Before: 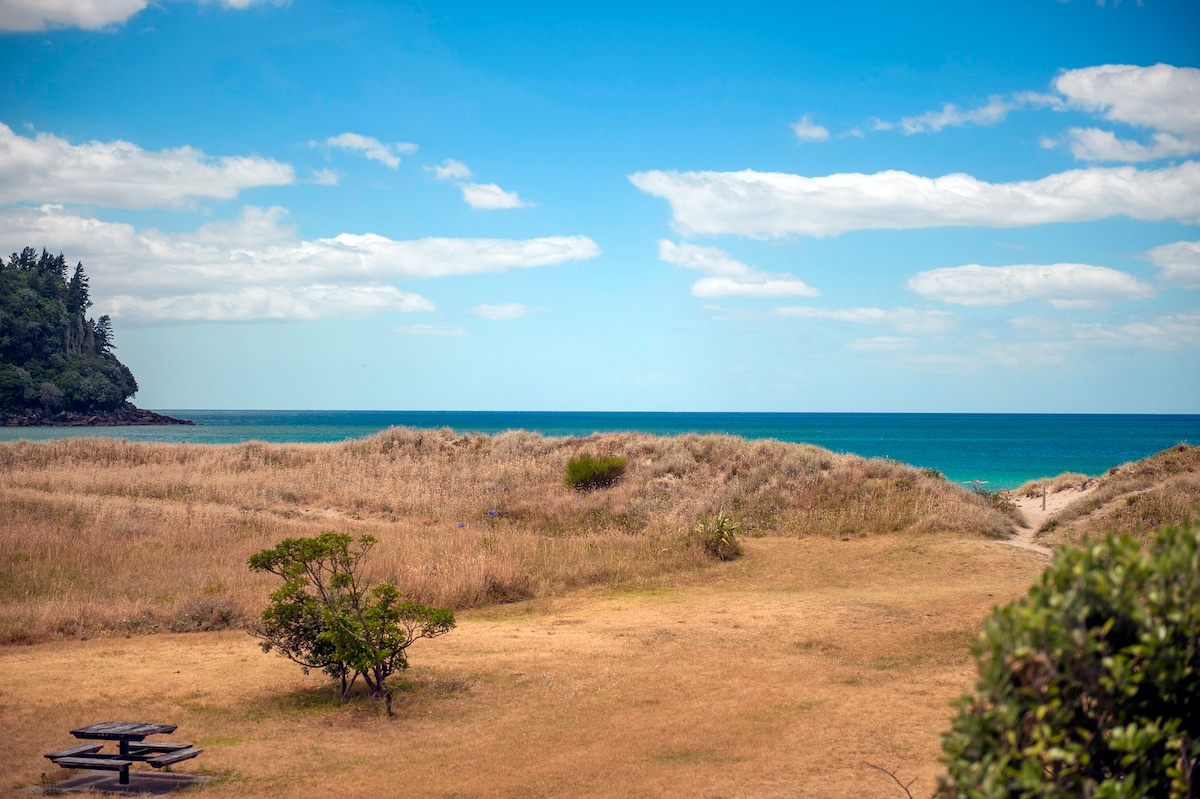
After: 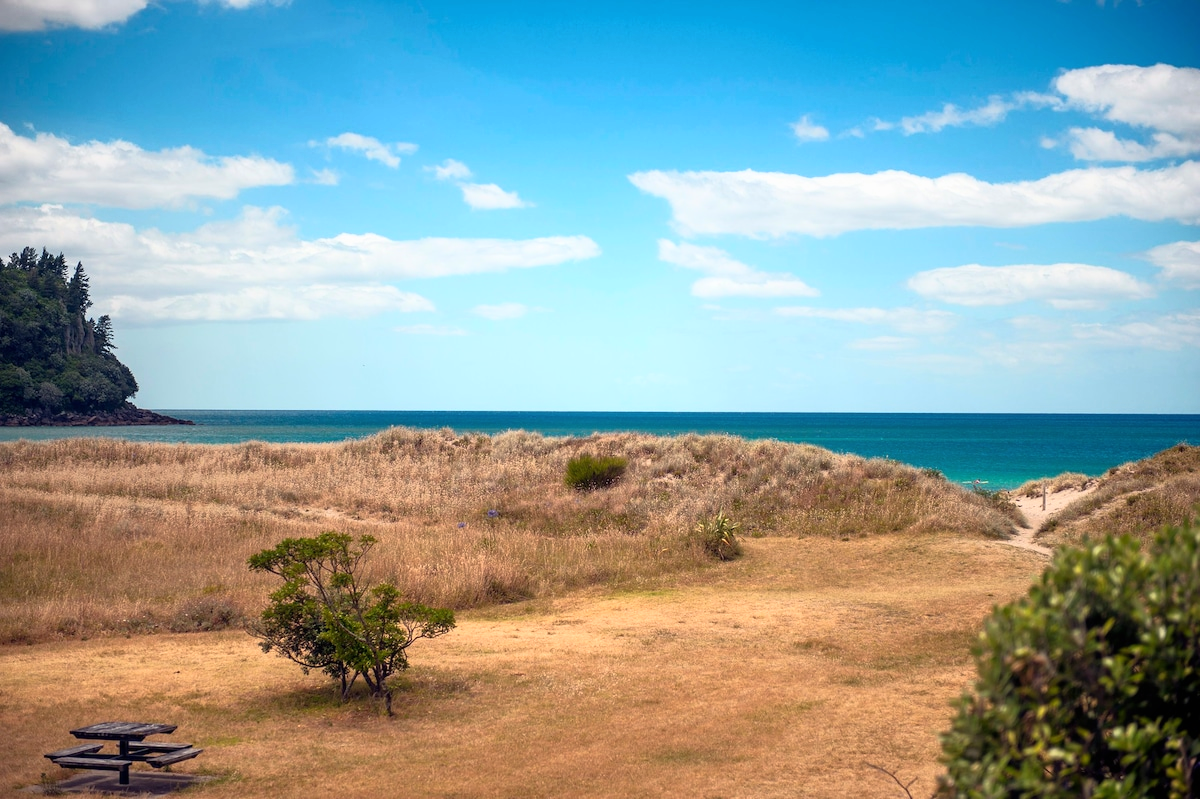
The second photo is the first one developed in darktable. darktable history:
base curve: curves: ch0 [(0, 0) (0.257, 0.25) (0.482, 0.586) (0.757, 0.871) (1, 1)]
local contrast: mode bilateral grid, contrast 100, coarseness 100, detail 94%, midtone range 0.2
